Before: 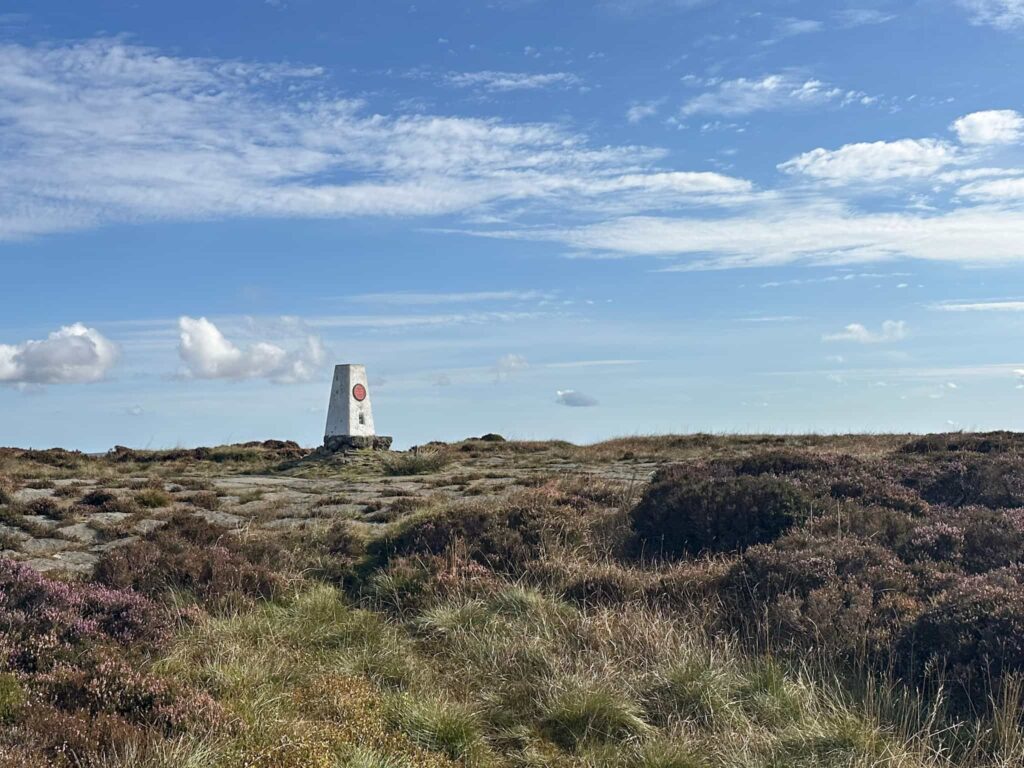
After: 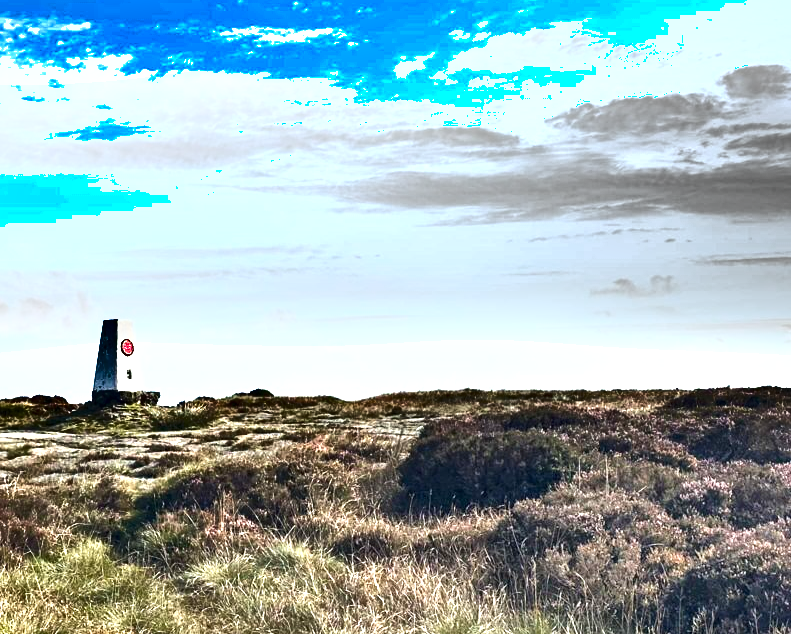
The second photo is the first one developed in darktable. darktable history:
crop: left 22.67%, top 5.88%, bottom 11.536%
shadows and highlights: white point adjustment 0.087, highlights -69.42, soften with gaussian
exposure: black level correction 0, exposure 1.663 EV, compensate highlight preservation false
local contrast: mode bilateral grid, contrast 20, coarseness 51, detail 162%, midtone range 0.2
